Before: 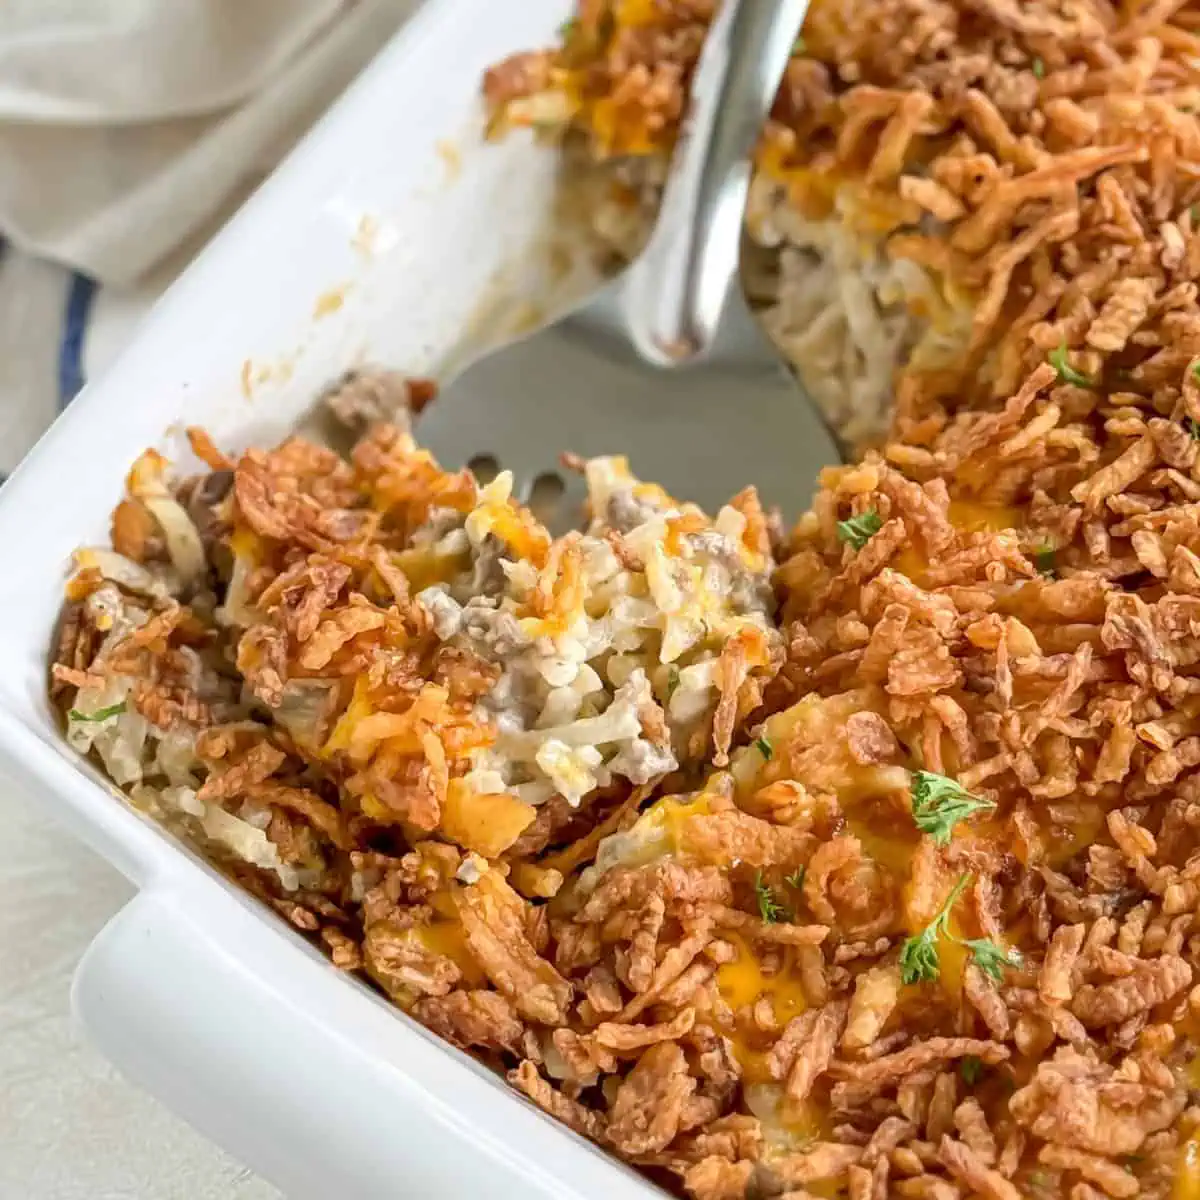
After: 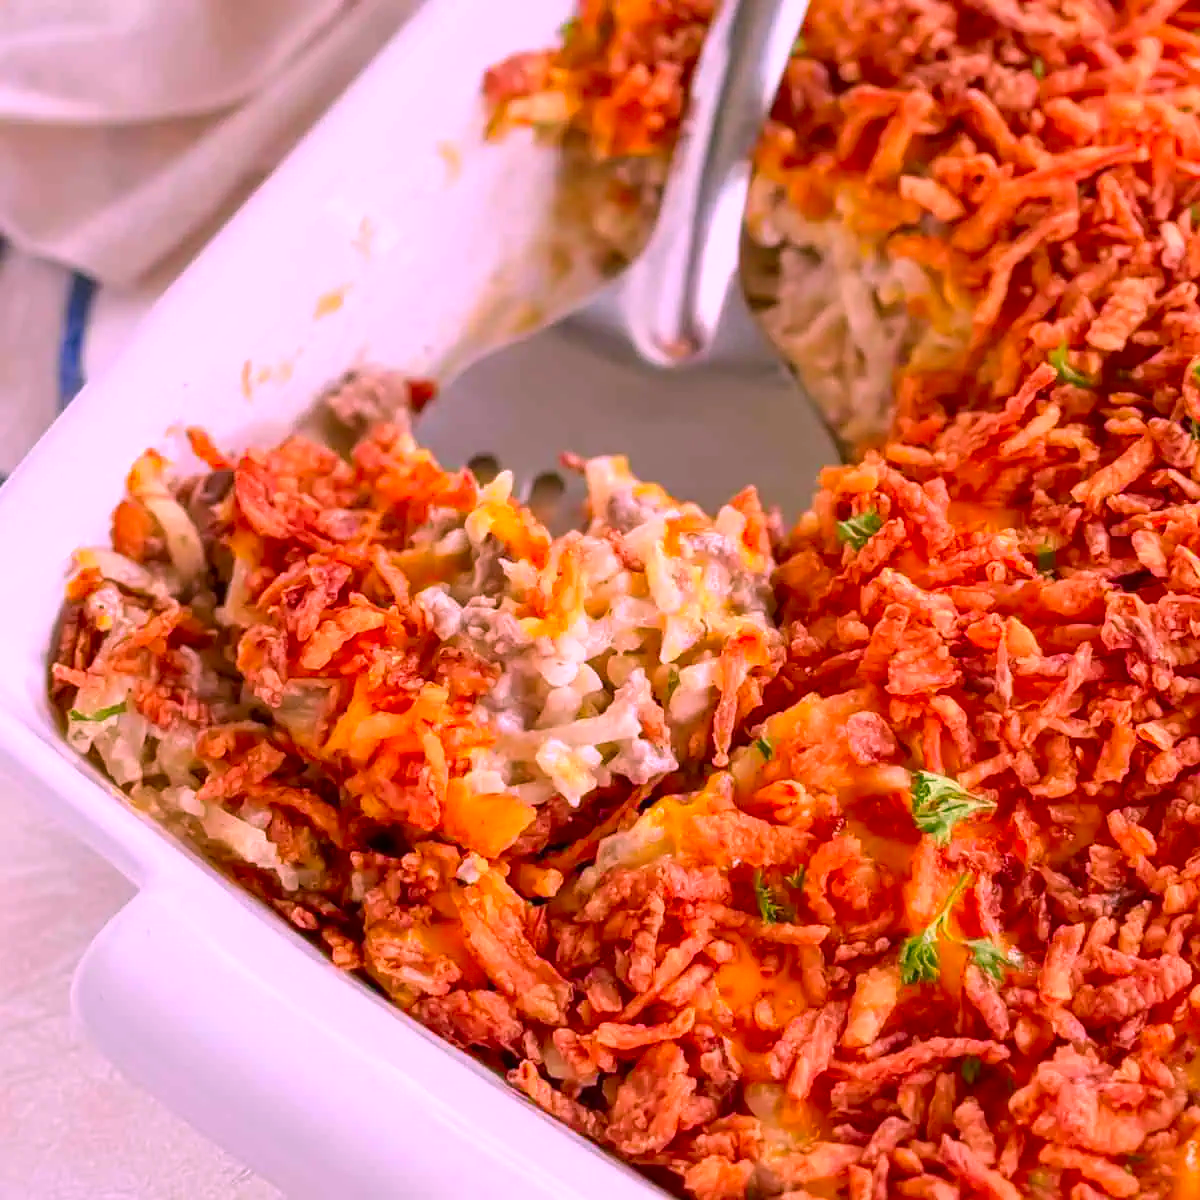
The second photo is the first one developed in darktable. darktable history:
color correction: highlights a* 19.02, highlights b* -11.53, saturation 1.63
